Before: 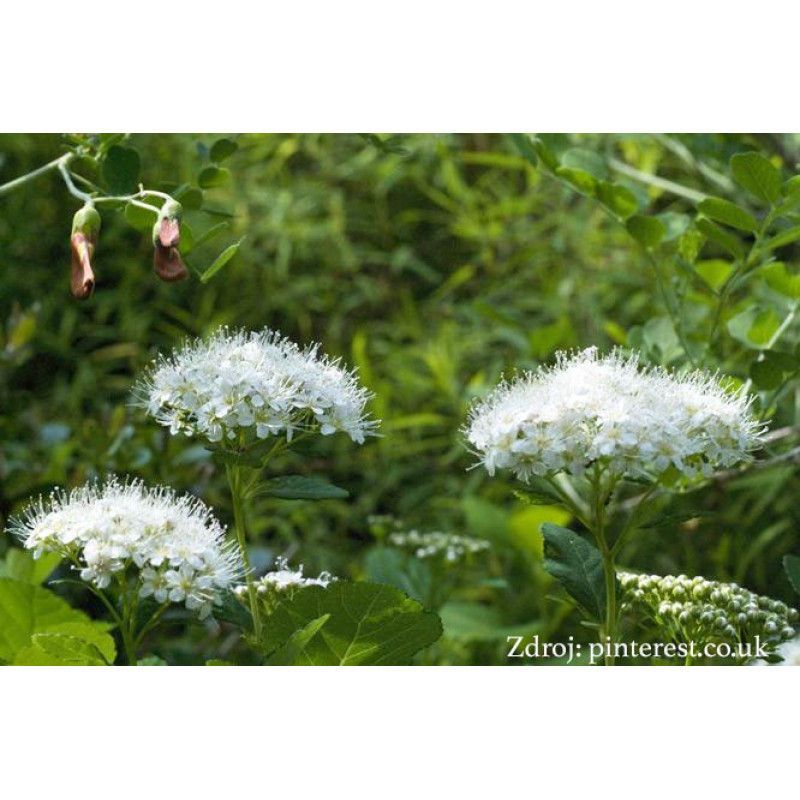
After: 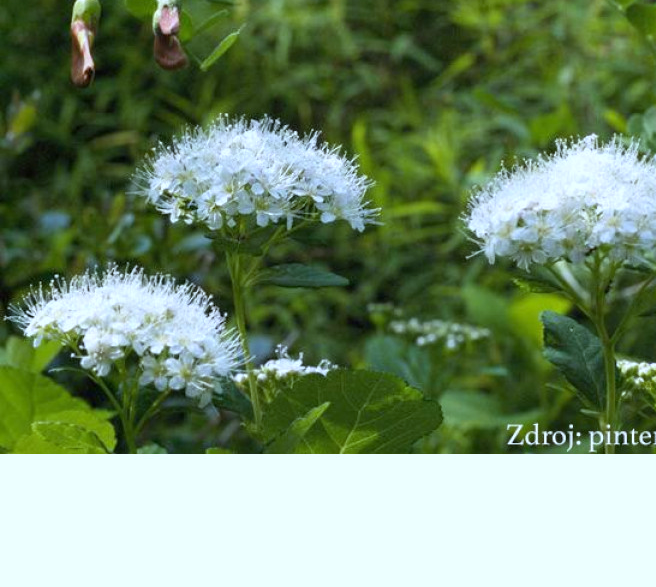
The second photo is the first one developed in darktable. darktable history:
crop: top 26.531%, right 17.959%
white balance: red 0.926, green 1.003, blue 1.133
